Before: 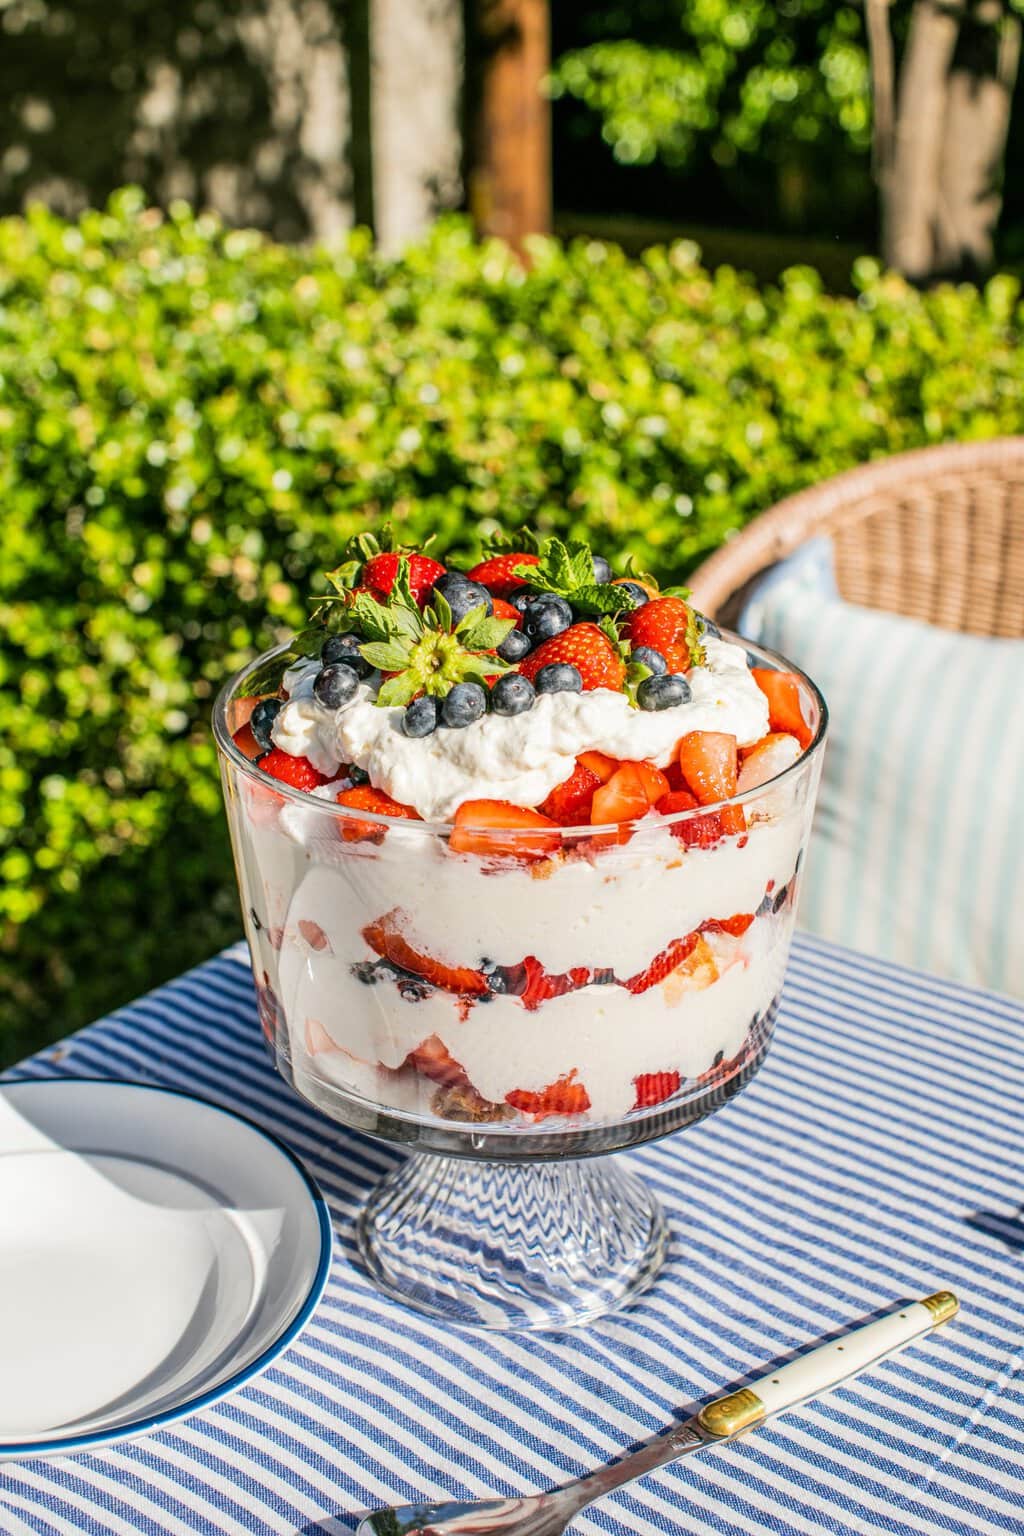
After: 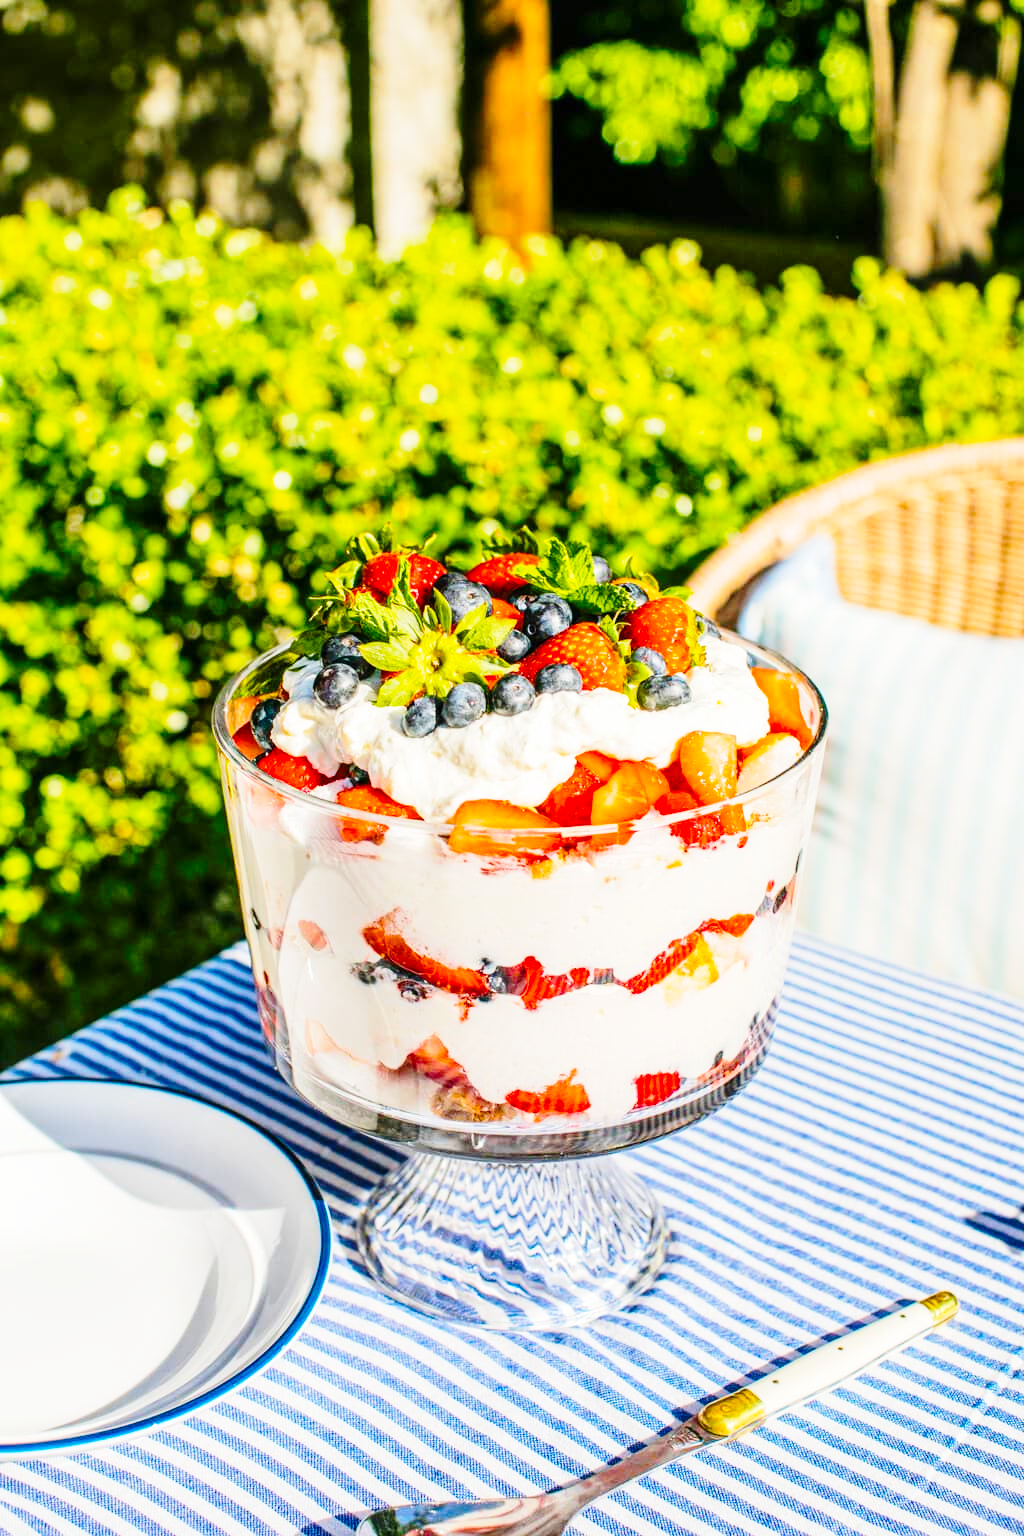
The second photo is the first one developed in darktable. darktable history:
base curve: curves: ch0 [(0, 0) (0.028, 0.03) (0.121, 0.232) (0.46, 0.748) (0.859, 0.968) (1, 1)], preserve colors none
color balance rgb: perceptual saturation grading › global saturation 25%, perceptual brilliance grading › mid-tones 10%, perceptual brilliance grading › shadows 15%, global vibrance 20%
